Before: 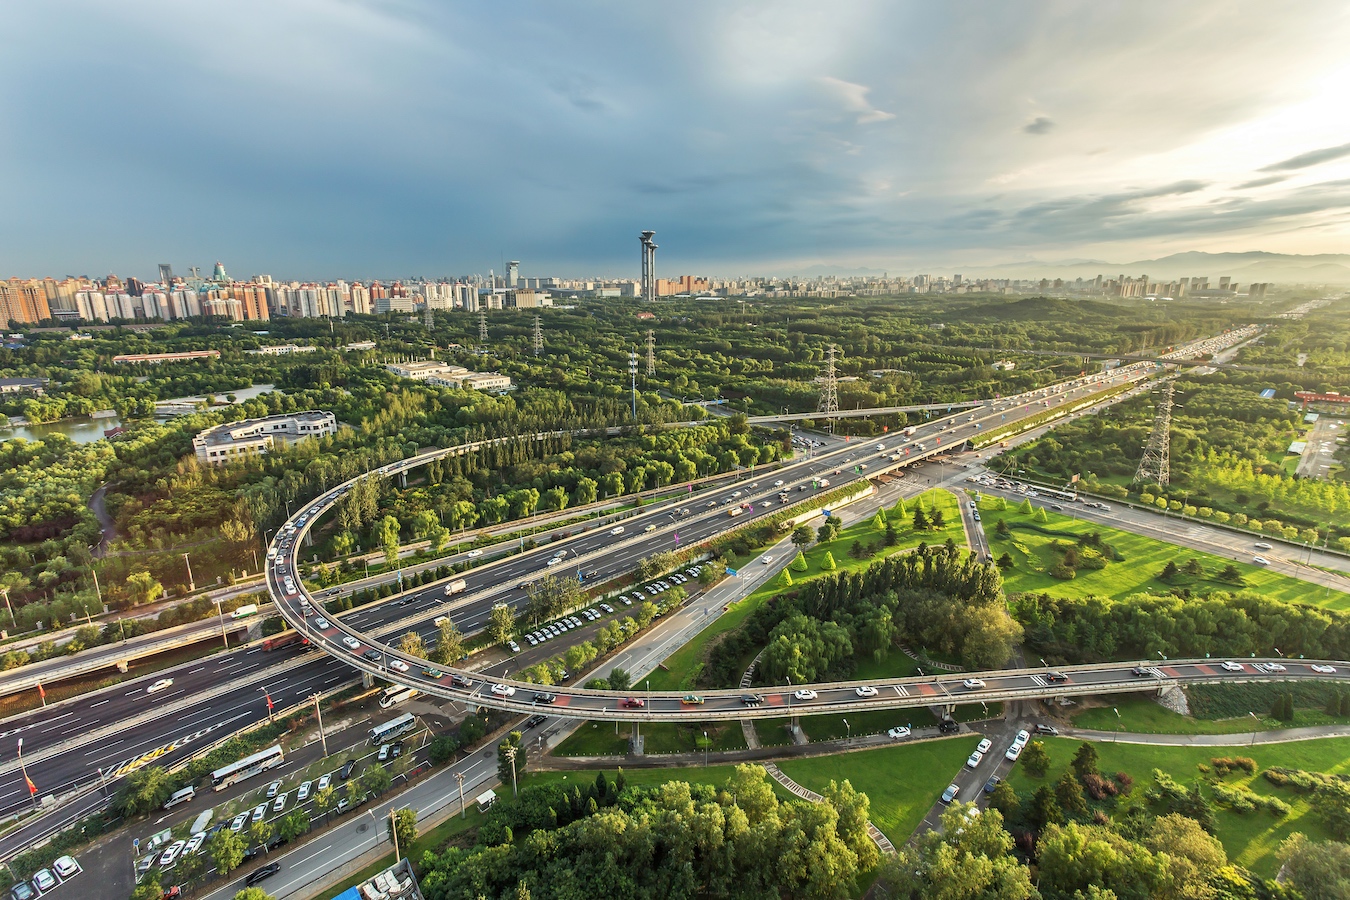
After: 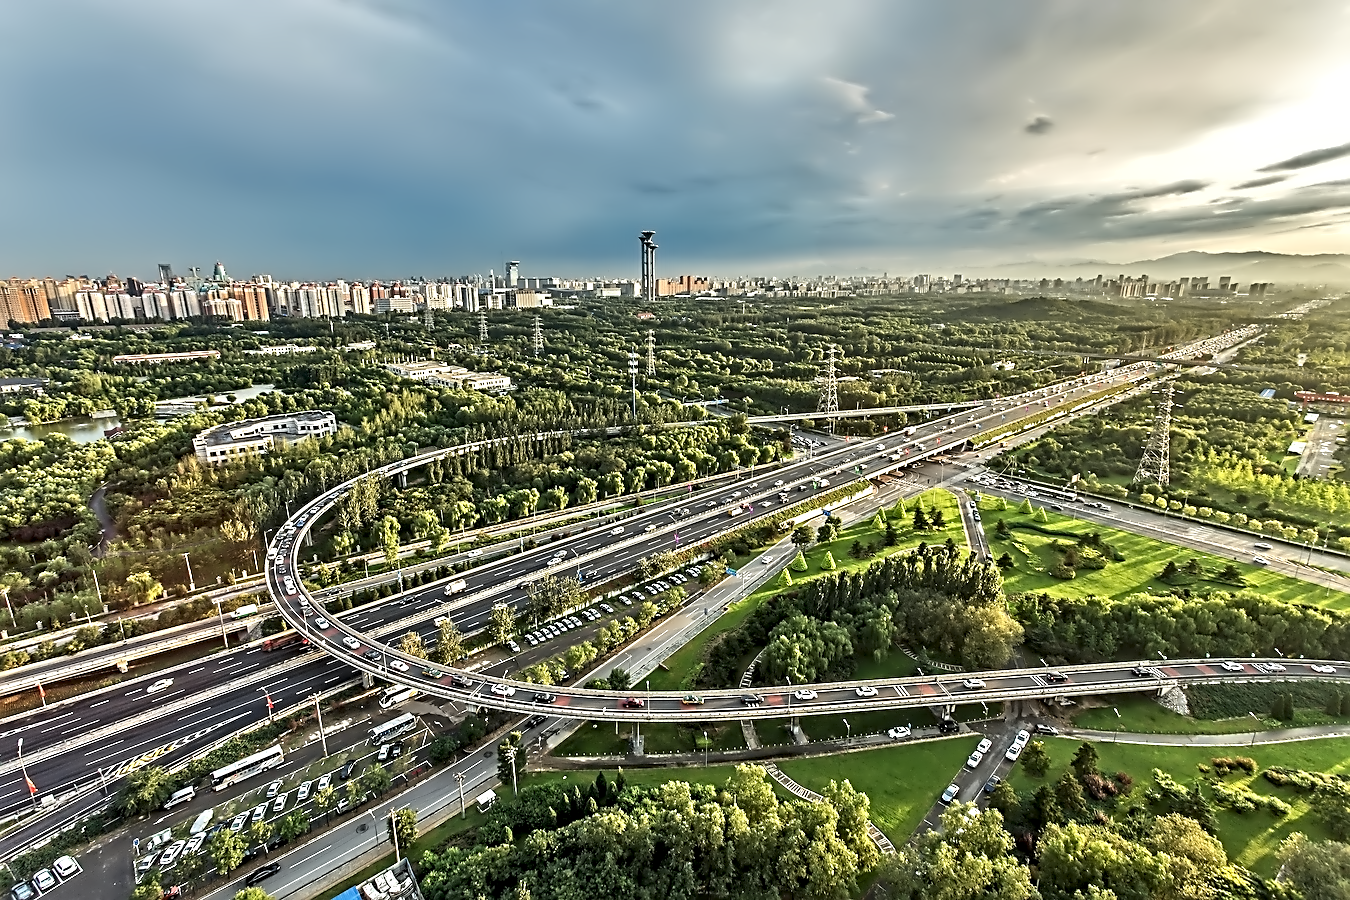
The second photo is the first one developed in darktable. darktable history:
sharpen: on, module defaults
contrast equalizer: octaves 7, y [[0.5, 0.542, 0.583, 0.625, 0.667, 0.708], [0.5 ×6], [0.5 ×6], [0, 0.033, 0.067, 0.1, 0.133, 0.167], [0, 0.05, 0.1, 0.15, 0.2, 0.25]]
shadows and highlights: shadows 32.83, highlights -47.7, soften with gaussian
